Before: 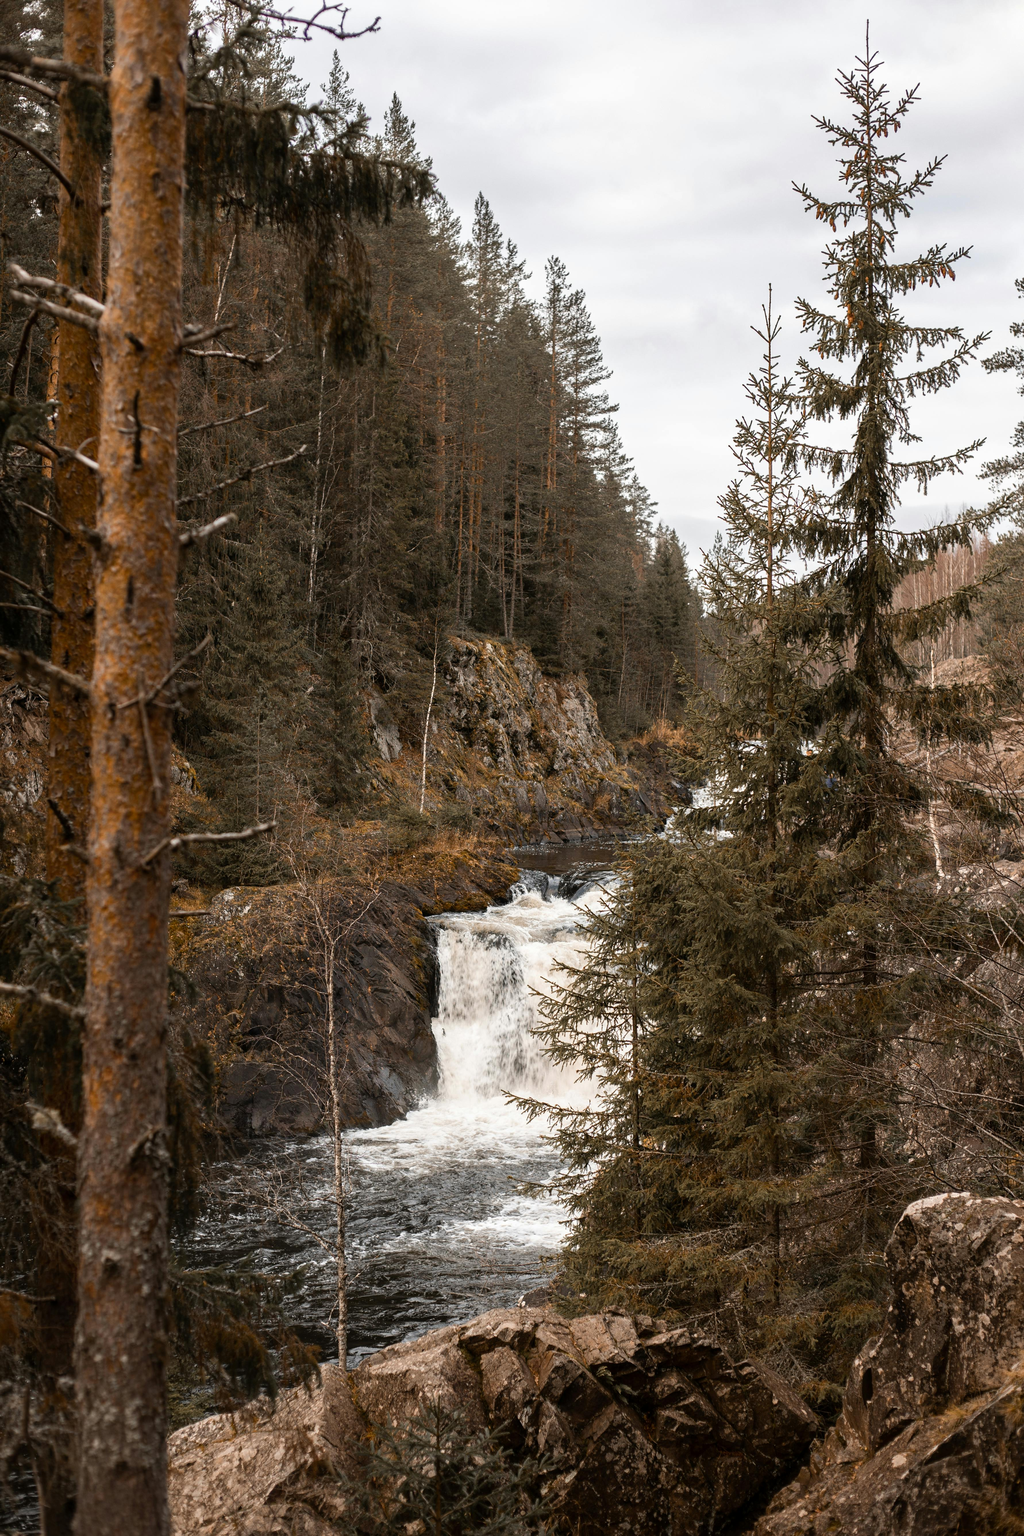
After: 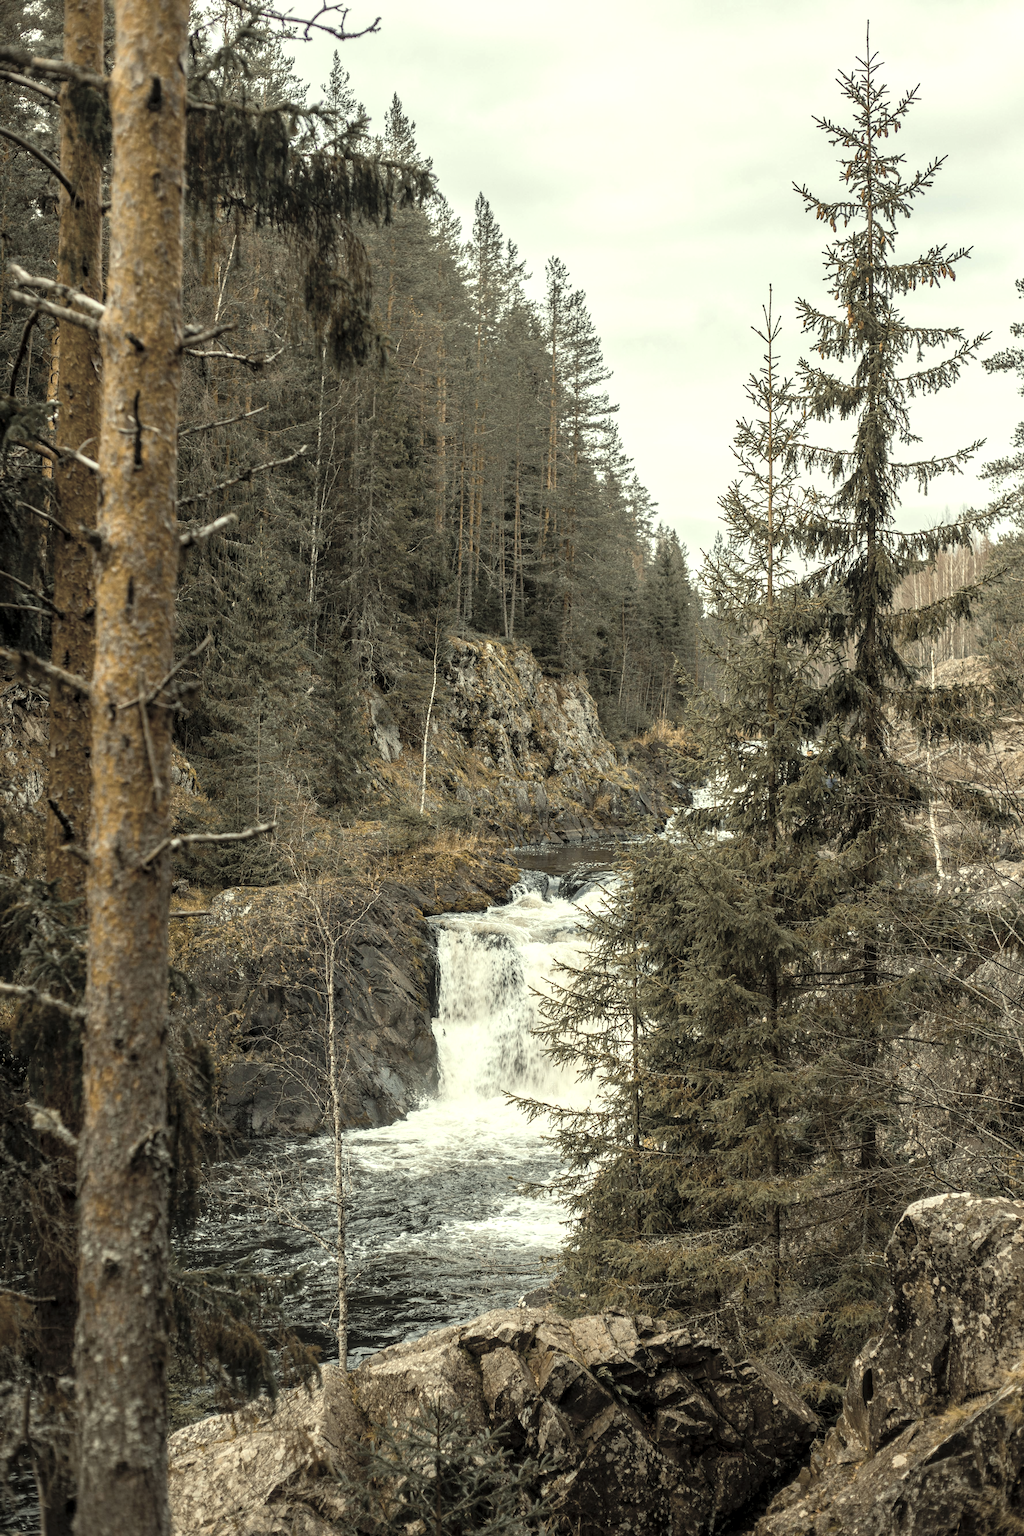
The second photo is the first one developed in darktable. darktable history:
color correction: highlights a* -5.77, highlights b* 10.94
local contrast: on, module defaults
exposure: exposure -0.155 EV, compensate highlight preservation false
color balance rgb: shadows lift › chroma 1.012%, shadows lift › hue 215.38°, perceptual saturation grading › global saturation 30.687%, perceptual brilliance grading › highlights 11.458%
contrast brightness saturation: brightness 0.188, saturation -0.514
